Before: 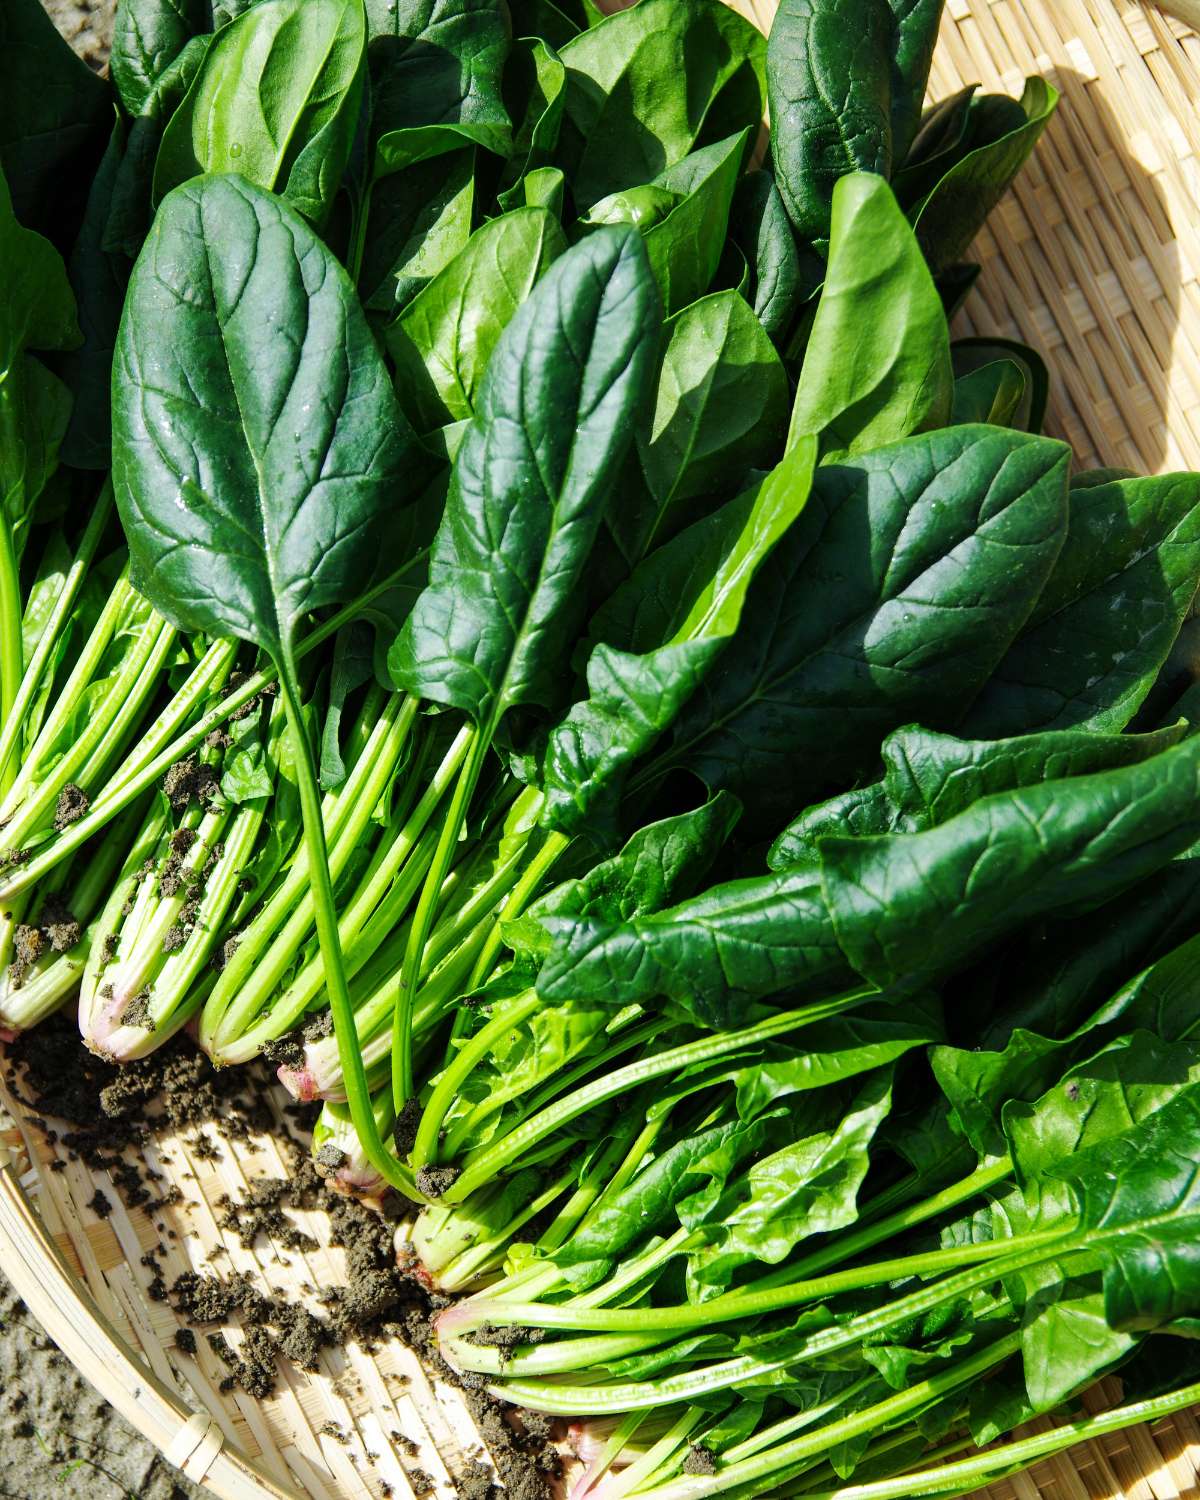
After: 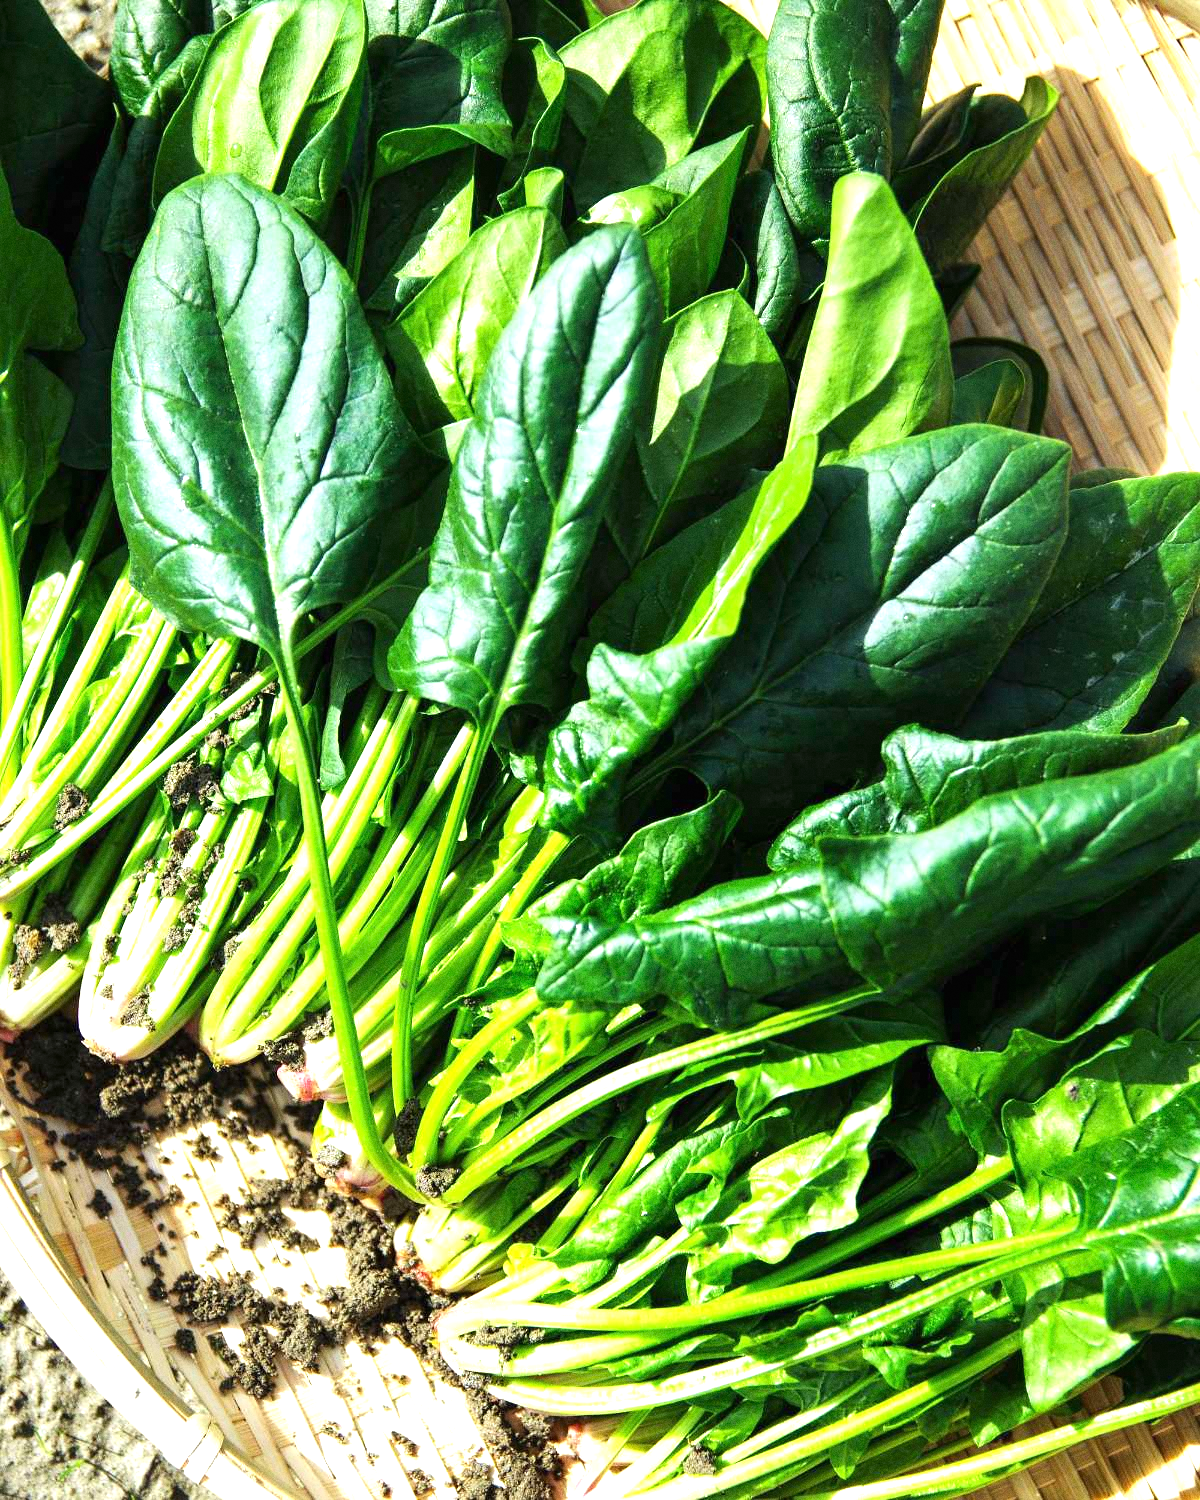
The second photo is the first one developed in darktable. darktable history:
exposure: black level correction 0, exposure 1 EV, compensate highlight preservation false
grain: coarseness 0.09 ISO
